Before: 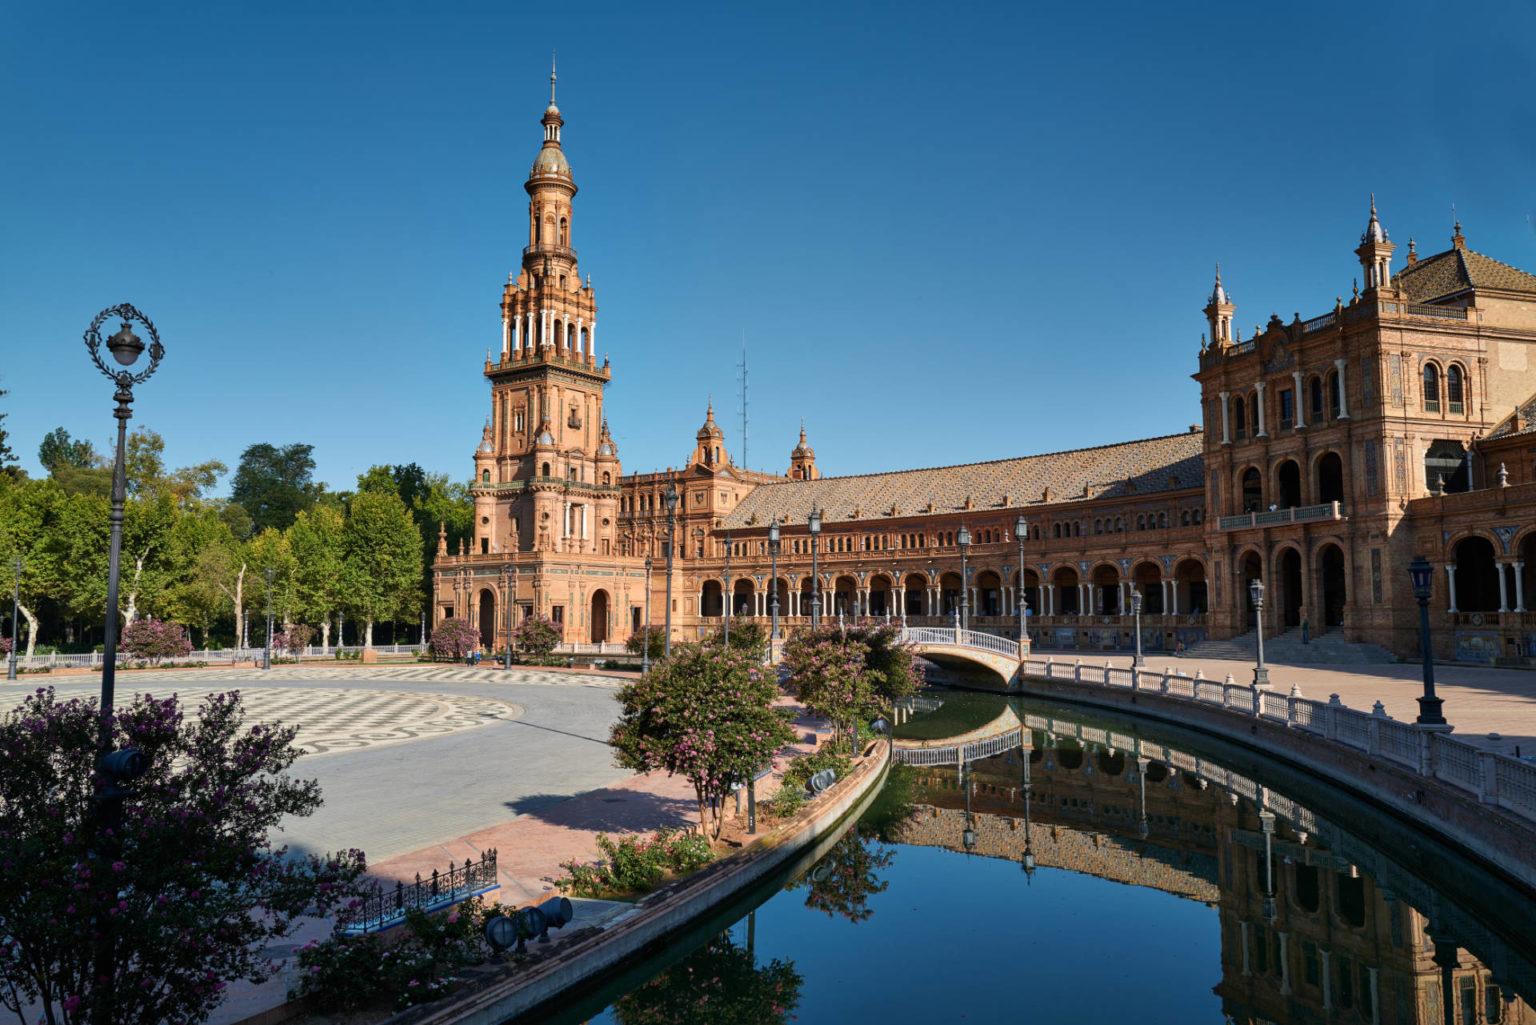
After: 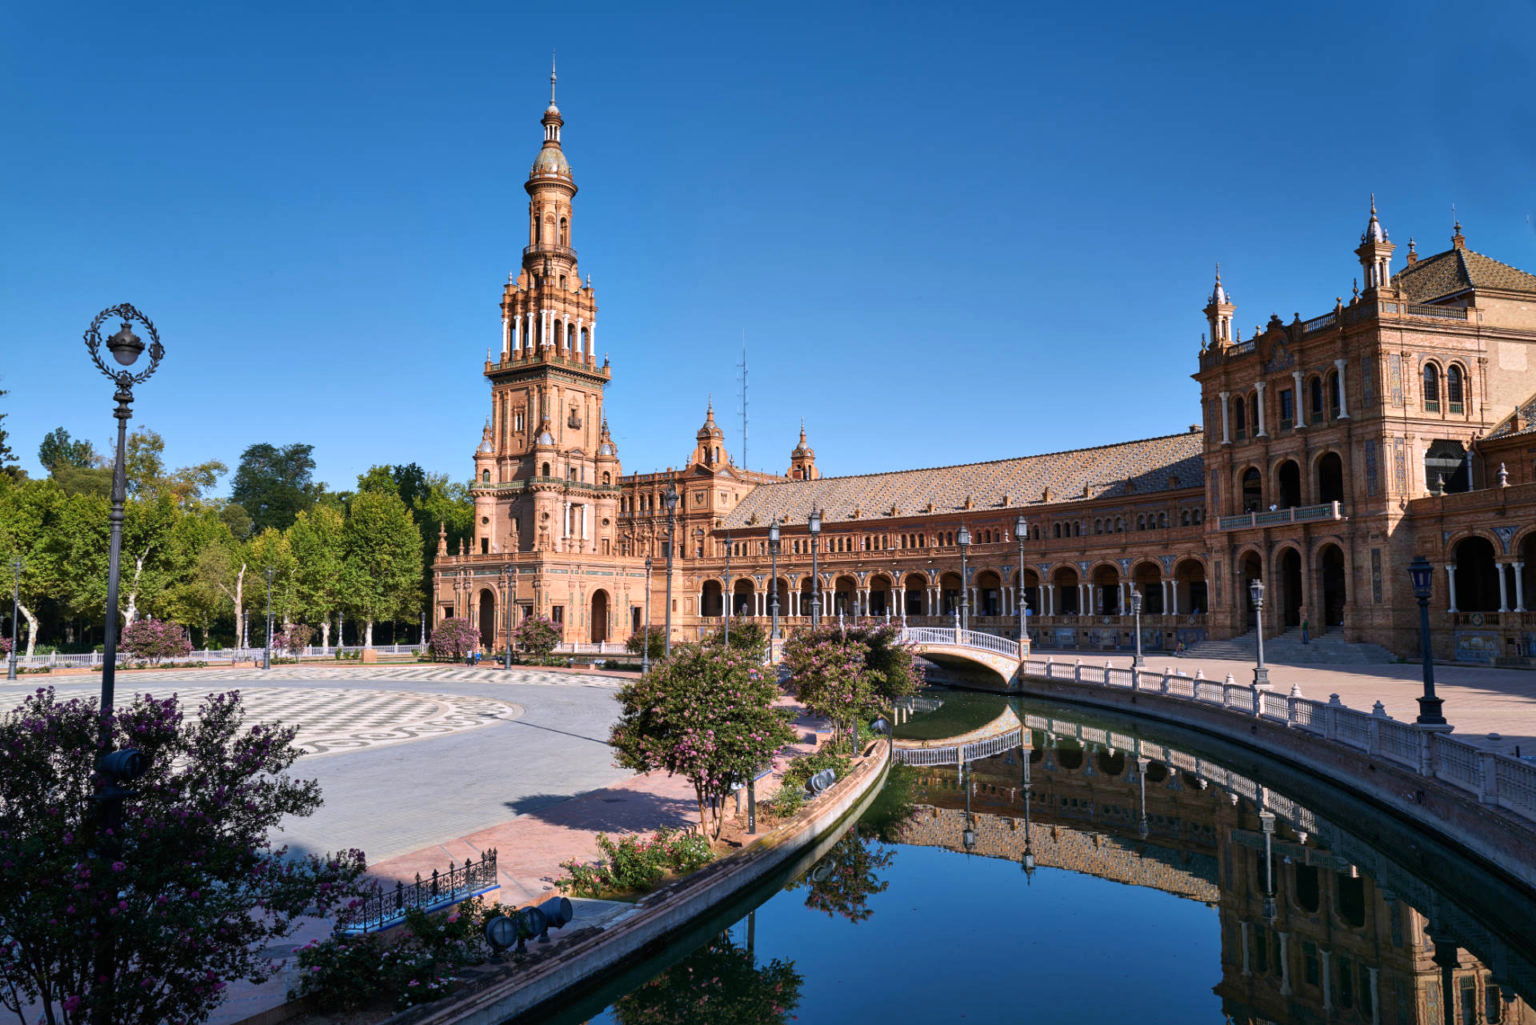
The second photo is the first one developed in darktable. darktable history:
white balance: red 1.004, blue 1.096
exposure: exposure 0.2 EV, compensate highlight preservation false
